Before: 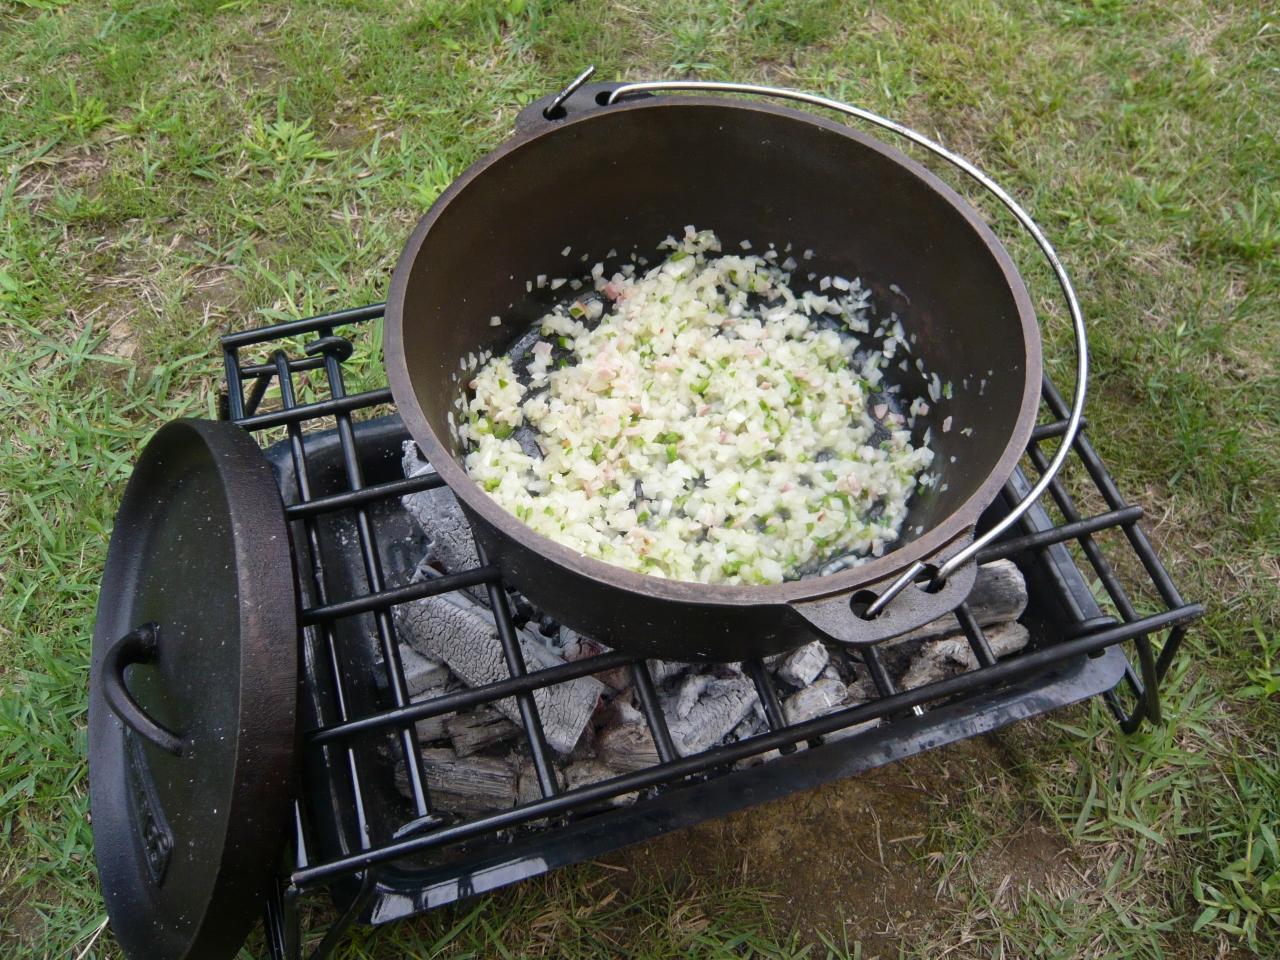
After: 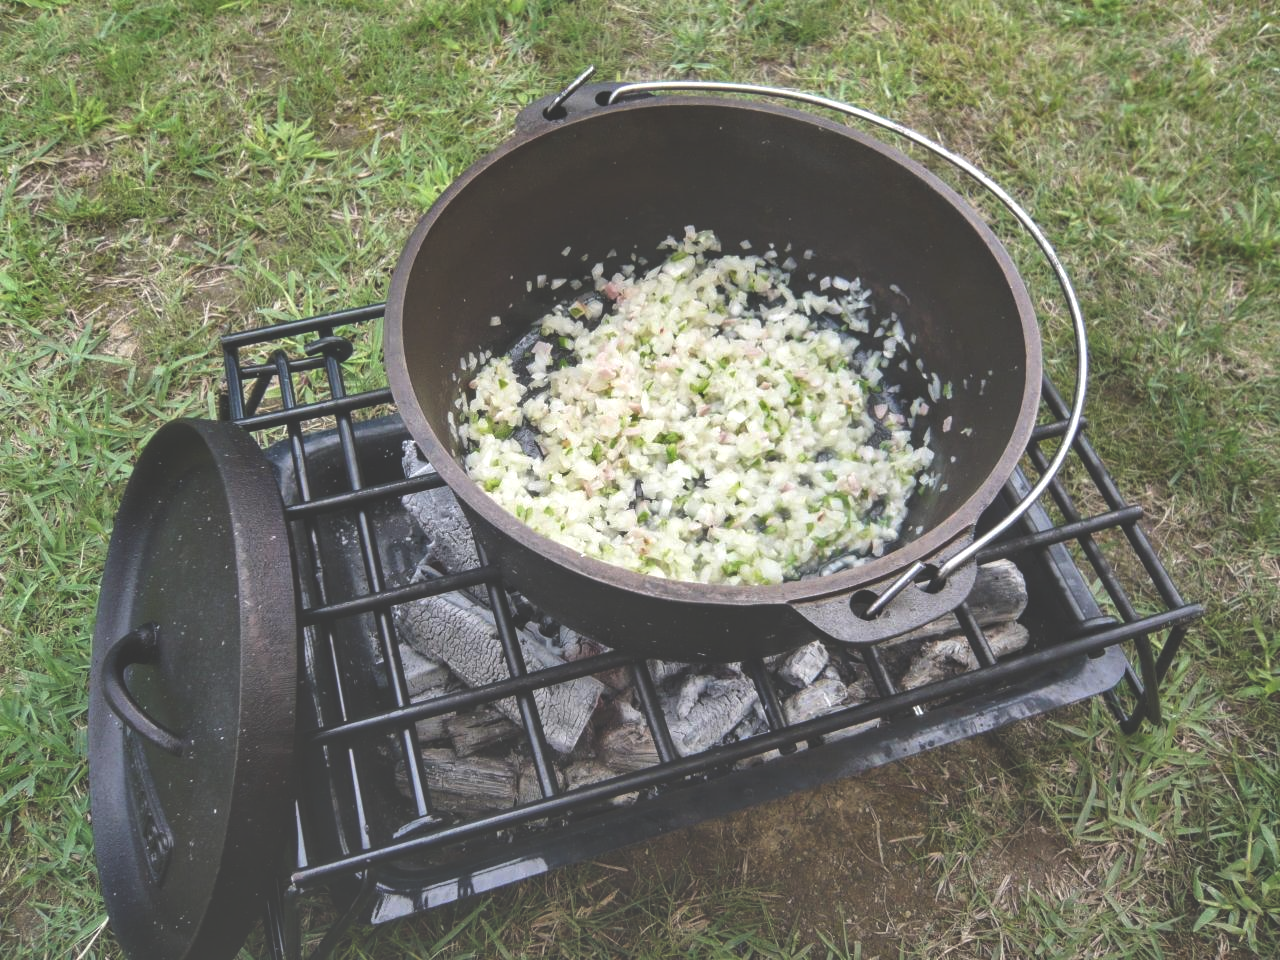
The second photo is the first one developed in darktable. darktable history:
shadows and highlights: low approximation 0.01, soften with gaussian
exposure: black level correction -0.042, exposure 0.065 EV, compensate highlight preservation false
local contrast: detail 130%
